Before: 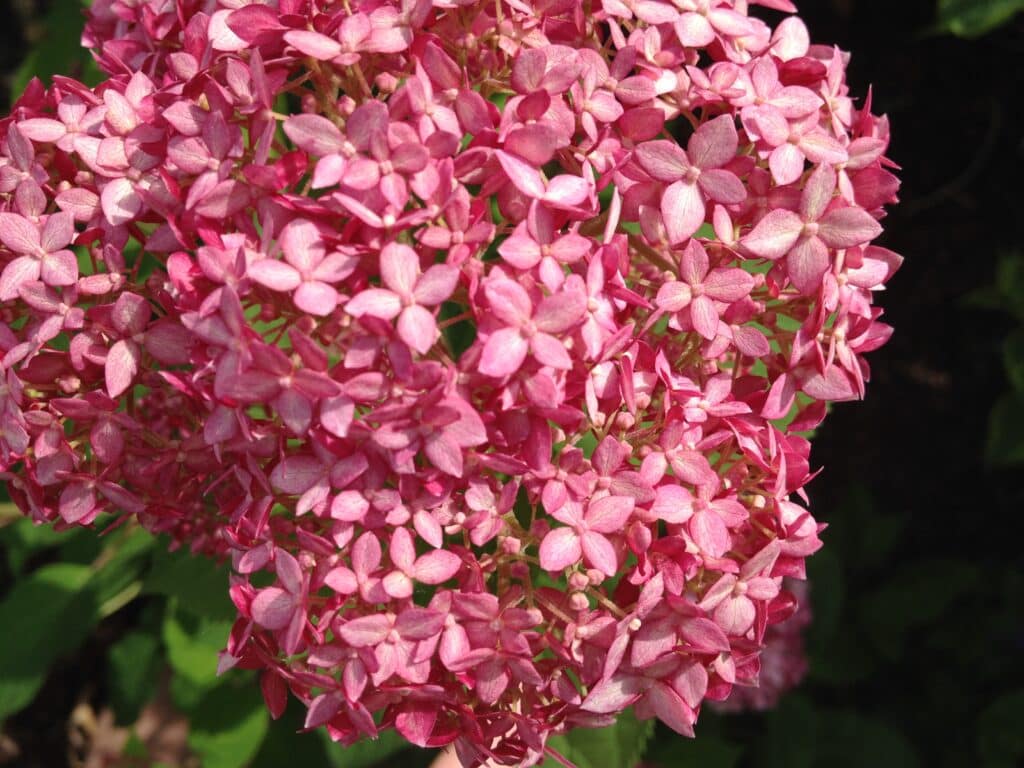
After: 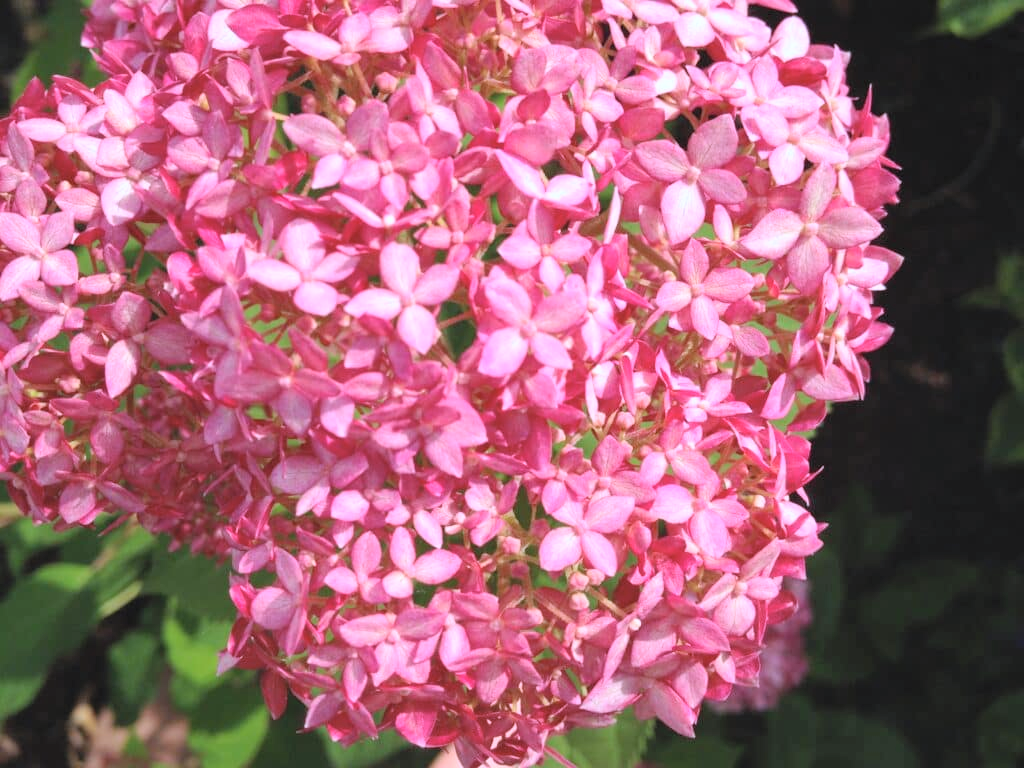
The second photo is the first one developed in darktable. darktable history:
contrast brightness saturation: contrast 0.1, brightness 0.3, saturation 0.14
white balance: red 0.967, blue 1.119, emerald 0.756
